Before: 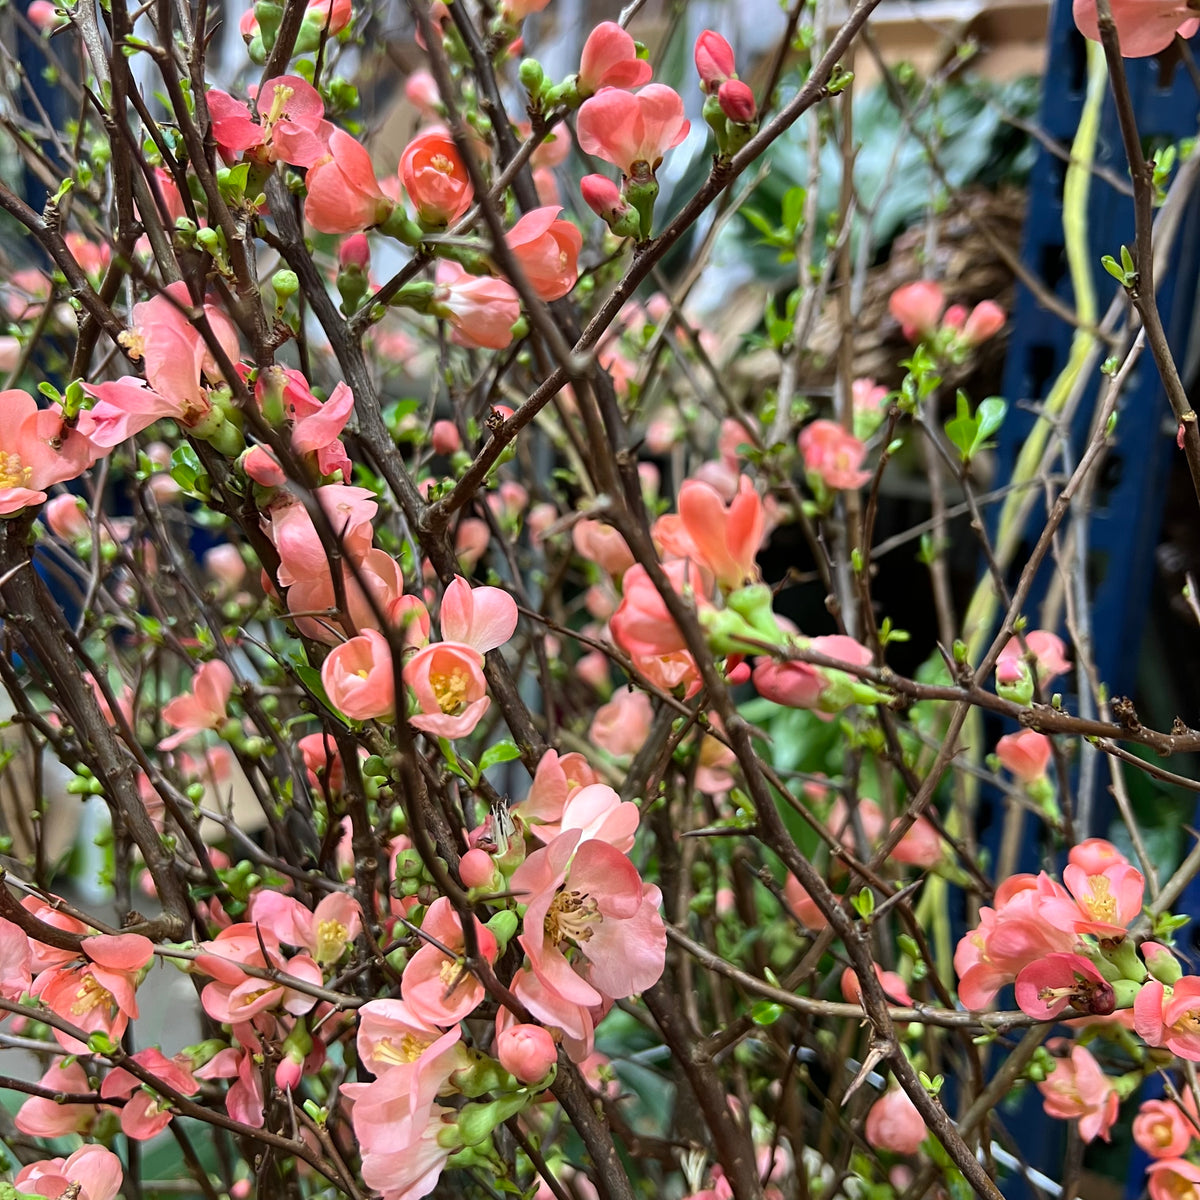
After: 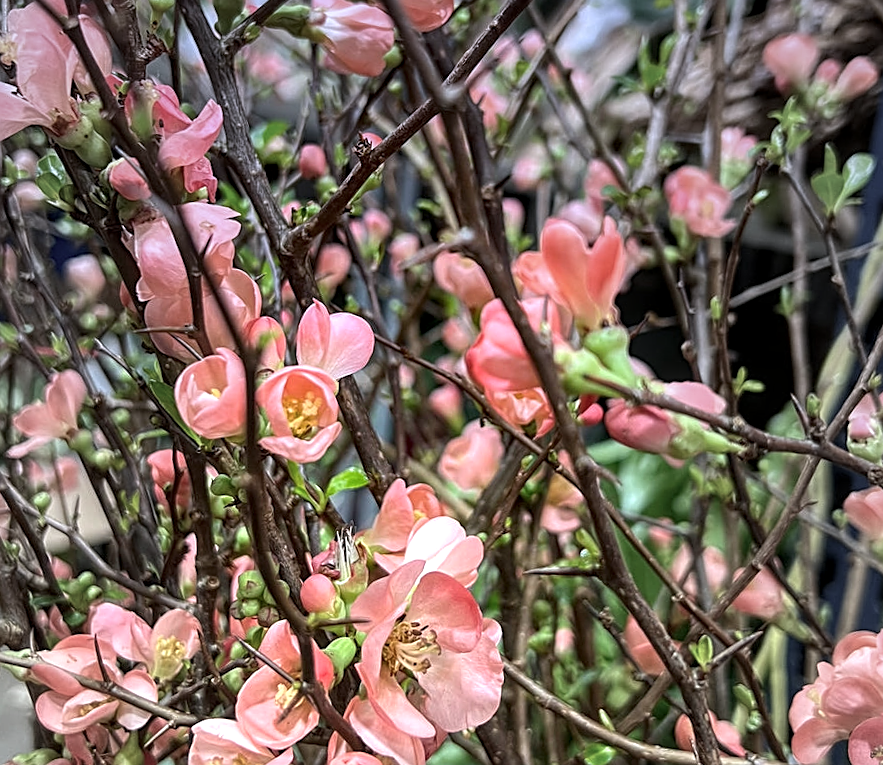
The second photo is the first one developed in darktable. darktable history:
crop and rotate: angle -3.37°, left 9.79%, top 20.73%, right 12.42%, bottom 11.82%
sharpen: on, module defaults
local contrast: on, module defaults
vignetting: fall-off start 18.21%, fall-off radius 137.95%, brightness -0.207, center (-0.078, 0.066), width/height ratio 0.62, shape 0.59
shadows and highlights: soften with gaussian
graduated density: hue 238.83°, saturation 50%
exposure: exposure 0.6 EV, compensate highlight preservation false
tone equalizer: on, module defaults
